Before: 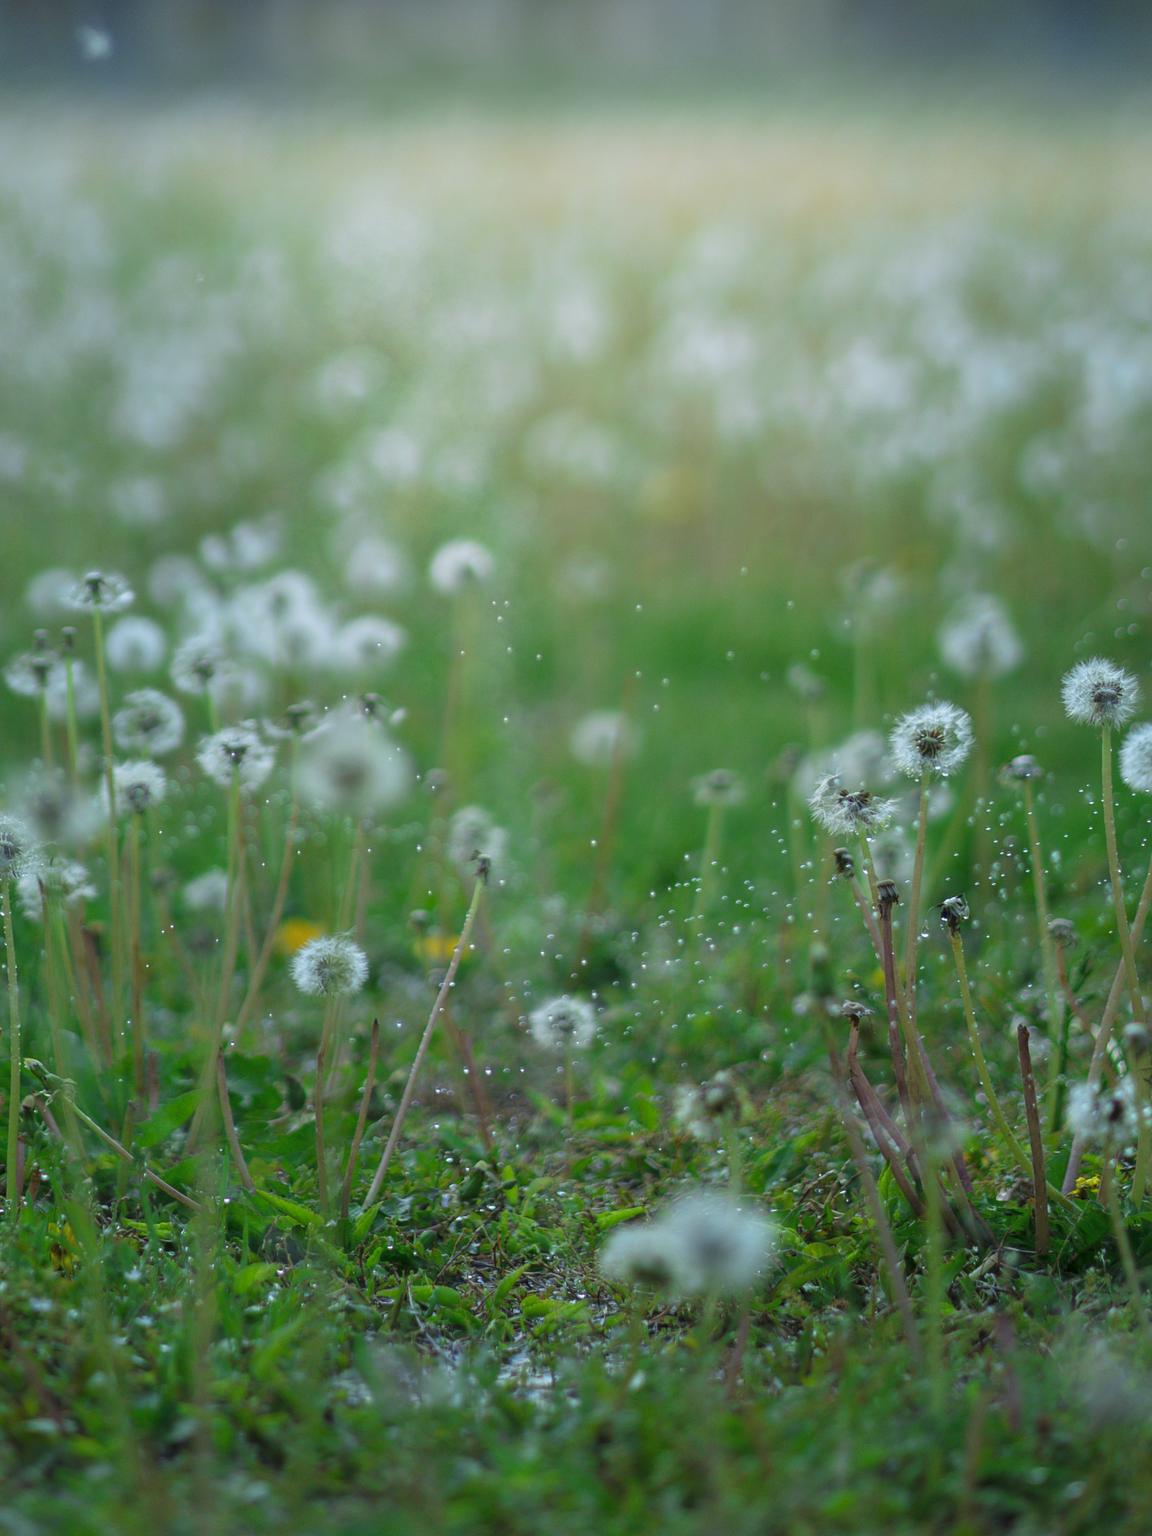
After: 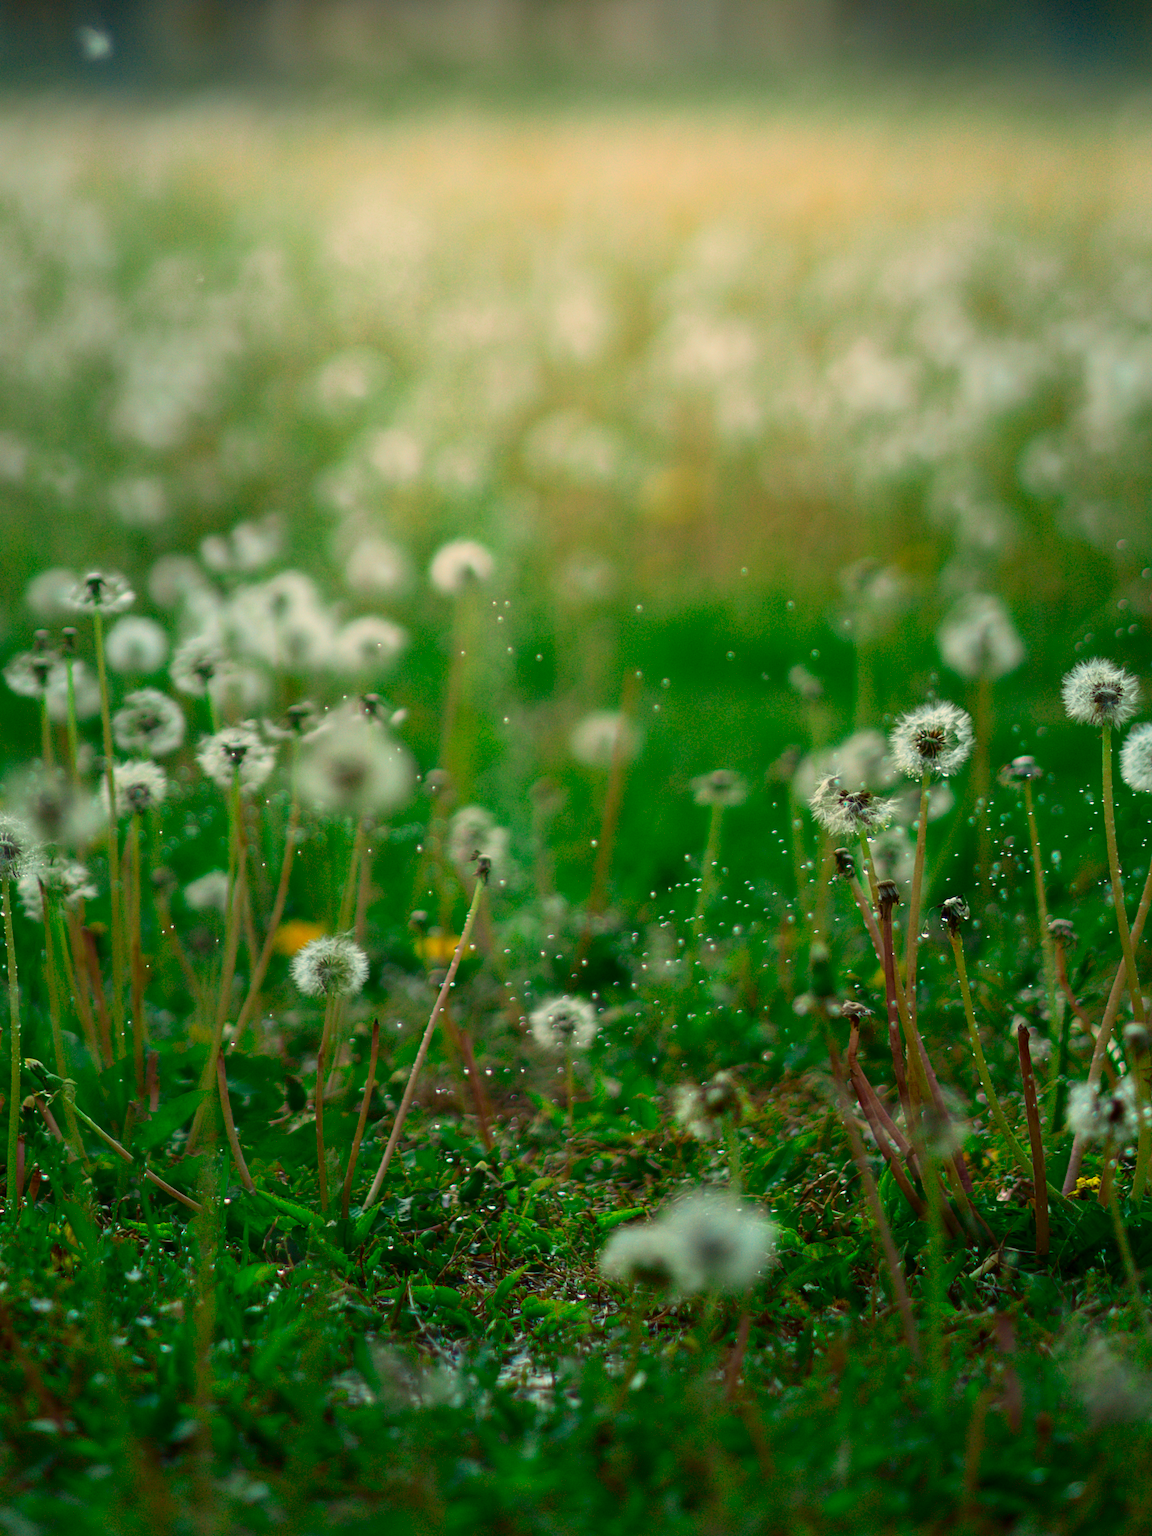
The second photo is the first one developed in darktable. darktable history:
contrast brightness saturation: contrast 0.19, brightness -0.11, saturation 0.21
white balance: red 1.123, blue 0.83
